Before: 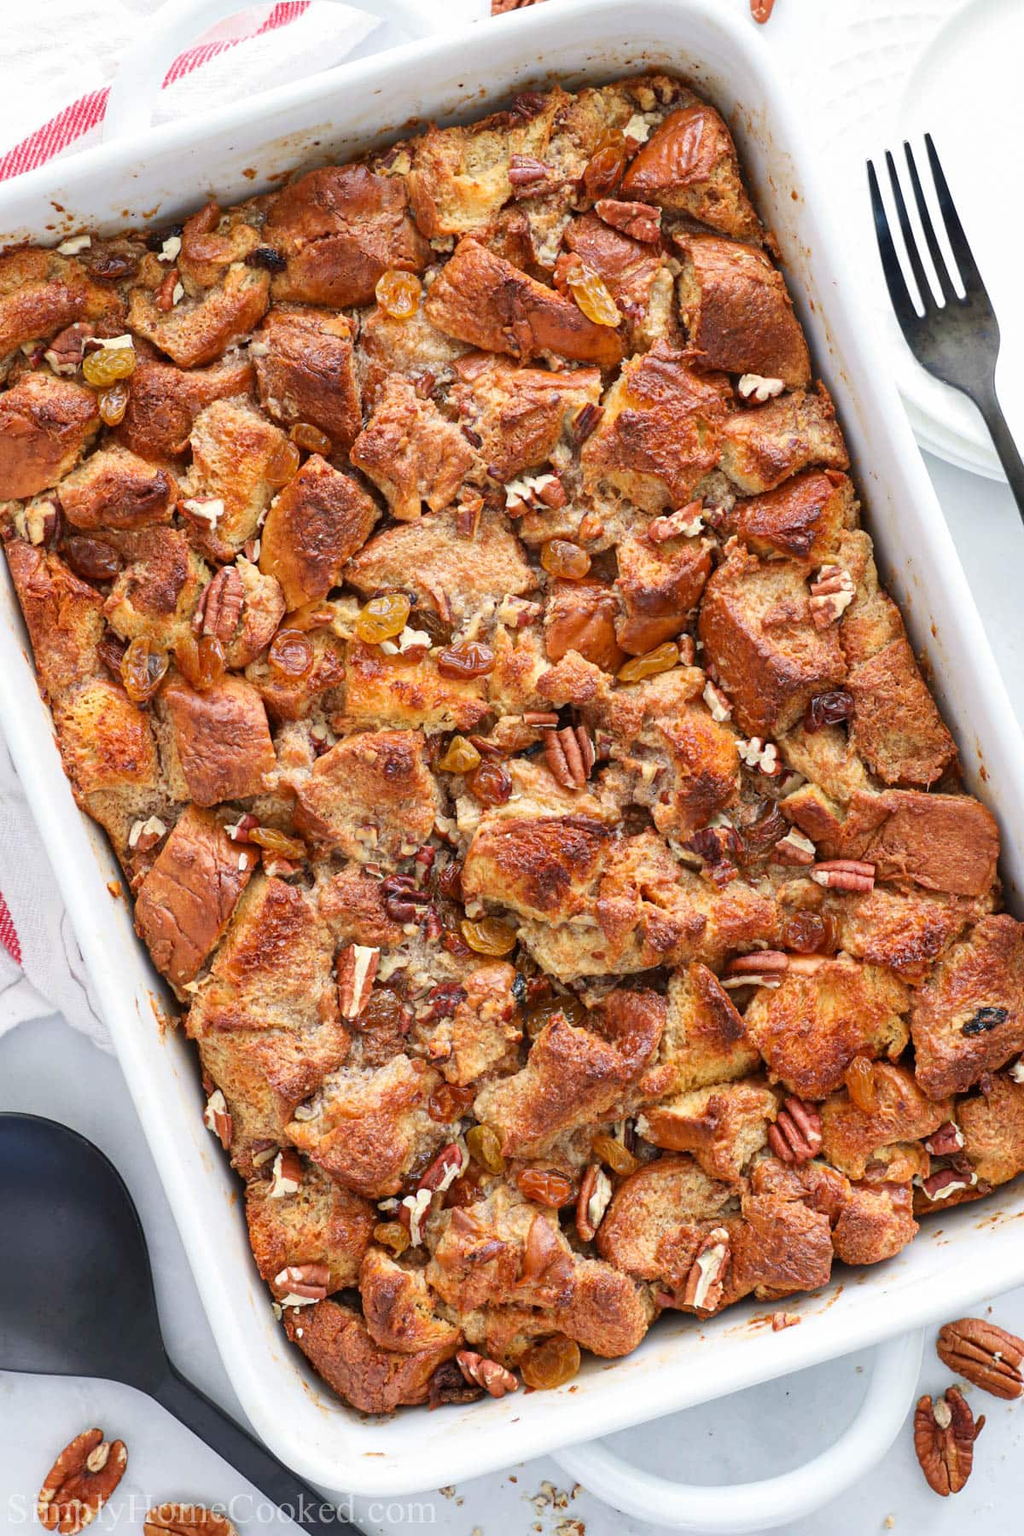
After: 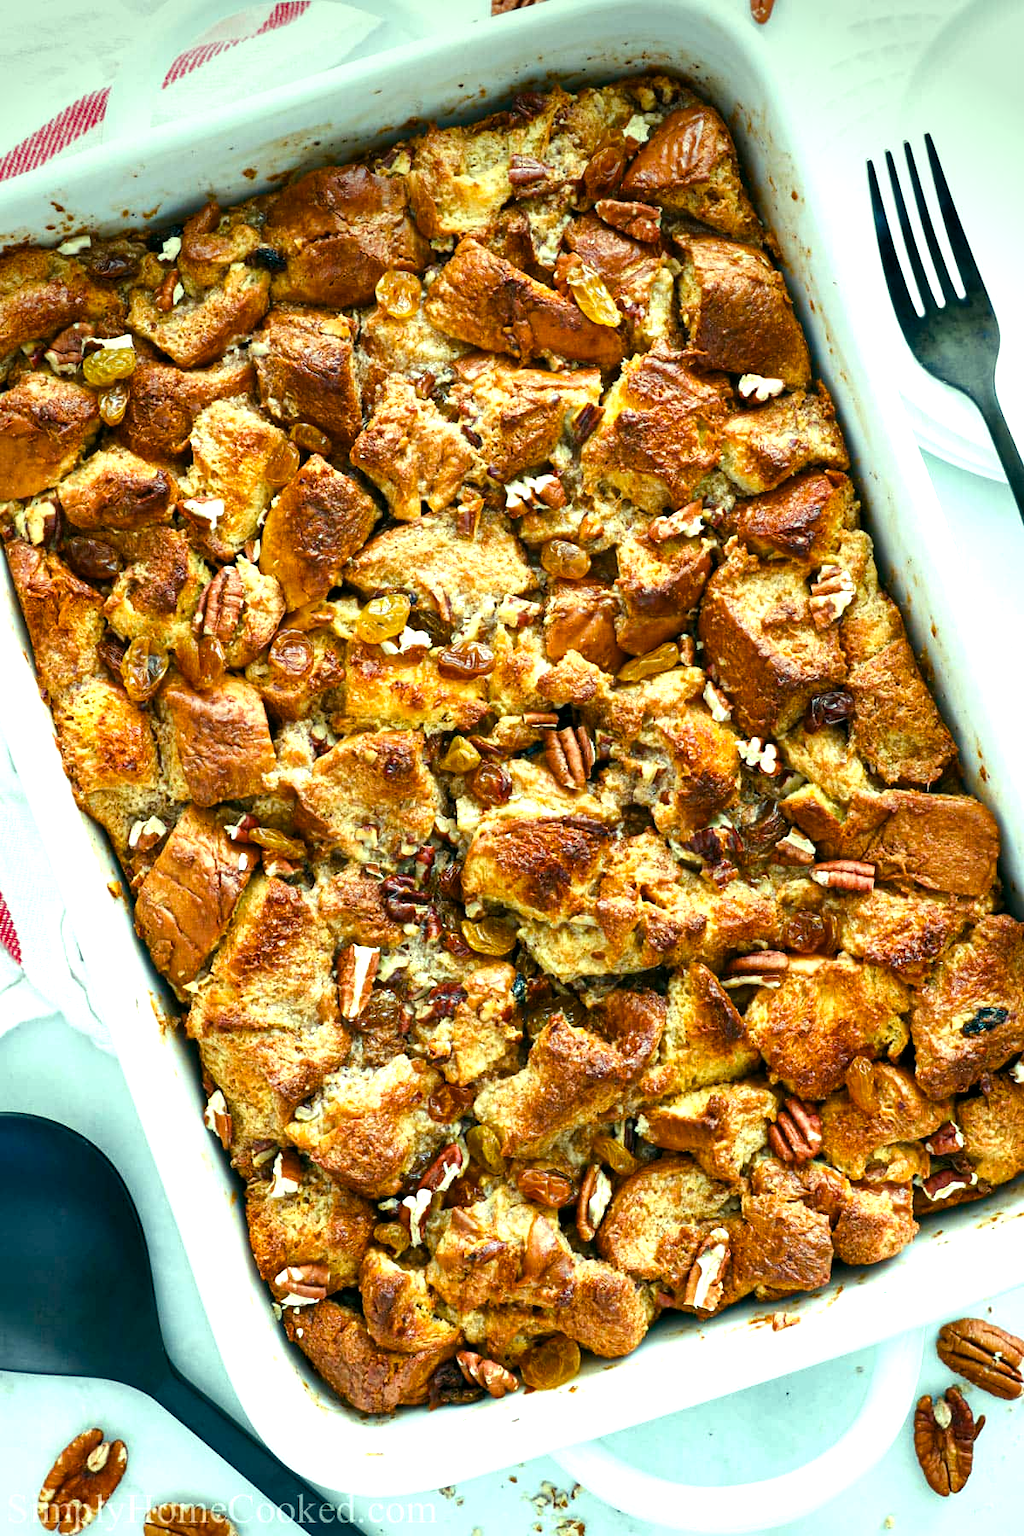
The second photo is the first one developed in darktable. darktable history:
vignetting: brightness -0.629, saturation -0.007, center (-0.028, 0.239)
color balance rgb: shadows lift › luminance -7.7%, shadows lift › chroma 2.13%, shadows lift › hue 165.27°, power › luminance -7.77%, power › chroma 1.1%, power › hue 215.88°, highlights gain › luminance 15.15%, highlights gain › chroma 7%, highlights gain › hue 125.57°, global offset › luminance -0.33%, global offset › chroma 0.11%, global offset › hue 165.27°, perceptual saturation grading › global saturation 24.42%, perceptual saturation grading › highlights -24.42%, perceptual saturation grading › mid-tones 24.42%, perceptual saturation grading › shadows 40%, perceptual brilliance grading › global brilliance -5%, perceptual brilliance grading › highlights 24.42%, perceptual brilliance grading › mid-tones 7%, perceptual brilliance grading › shadows -5%
